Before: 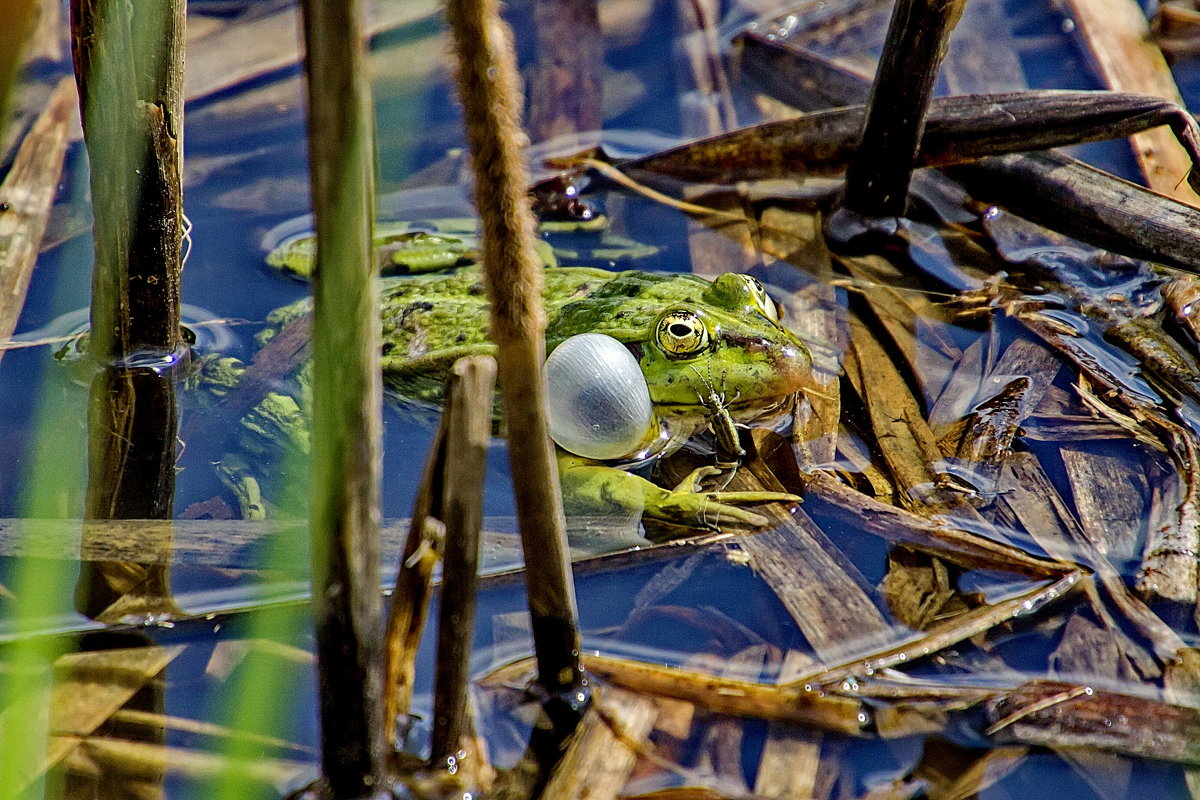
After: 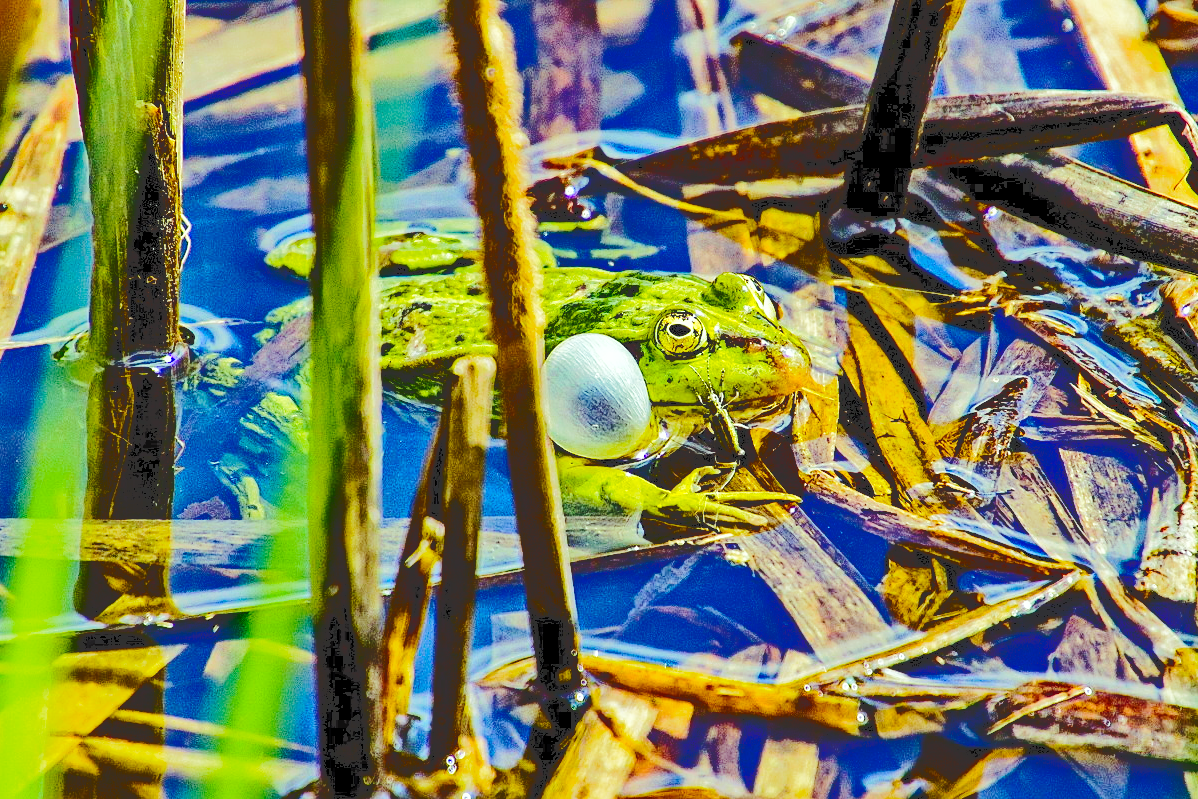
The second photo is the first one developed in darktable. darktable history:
tone curve: curves: ch0 [(0, 0) (0.003, 0.198) (0.011, 0.198) (0.025, 0.198) (0.044, 0.198) (0.069, 0.201) (0.1, 0.202) (0.136, 0.207) (0.177, 0.212) (0.224, 0.222) (0.277, 0.27) (0.335, 0.332) (0.399, 0.422) (0.468, 0.542) (0.543, 0.626) (0.623, 0.698) (0.709, 0.764) (0.801, 0.82) (0.898, 0.863) (1, 1)], color space Lab, independent channels, preserve colors none
crop: left 0.124%
base curve: curves: ch0 [(0, 0) (0.028, 0.03) (0.121, 0.232) (0.46, 0.748) (0.859, 0.968) (1, 1)], preserve colors none
color balance rgb: highlights gain › luminance 15.429%, highlights gain › chroma 7.09%, highlights gain › hue 128.22°, linear chroma grading › global chroma 24.486%, perceptual saturation grading › global saturation 1.537%, perceptual saturation grading › highlights -1.441%, perceptual saturation grading › mid-tones 4.419%, perceptual saturation grading › shadows 8.09%, global vibrance 31.582%
